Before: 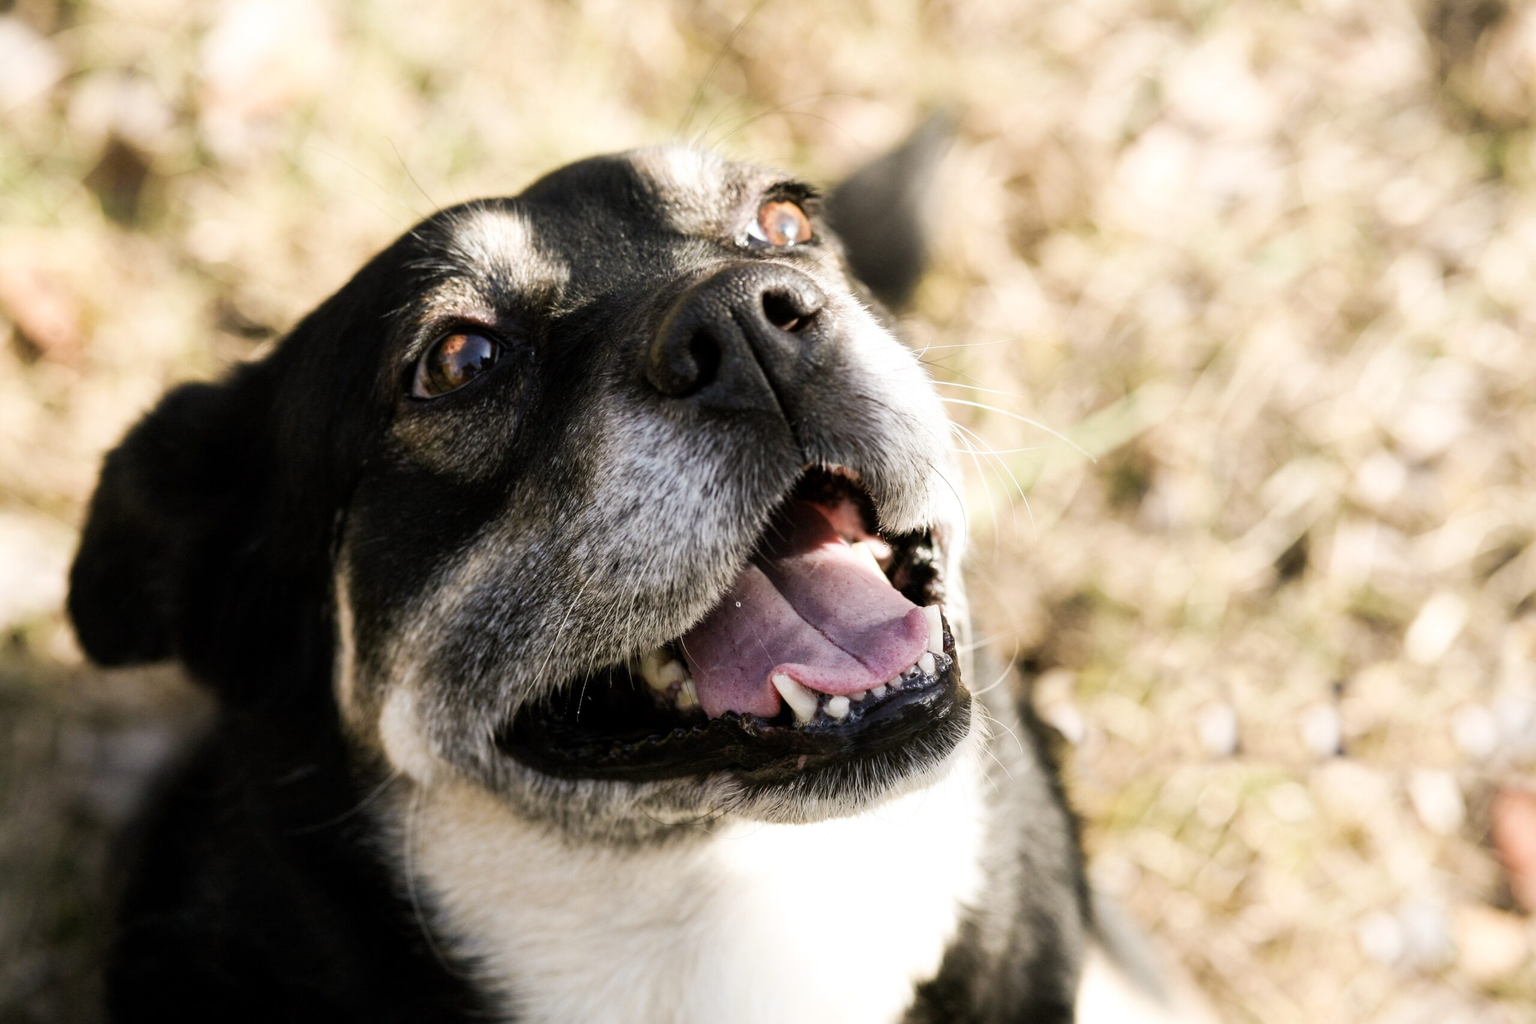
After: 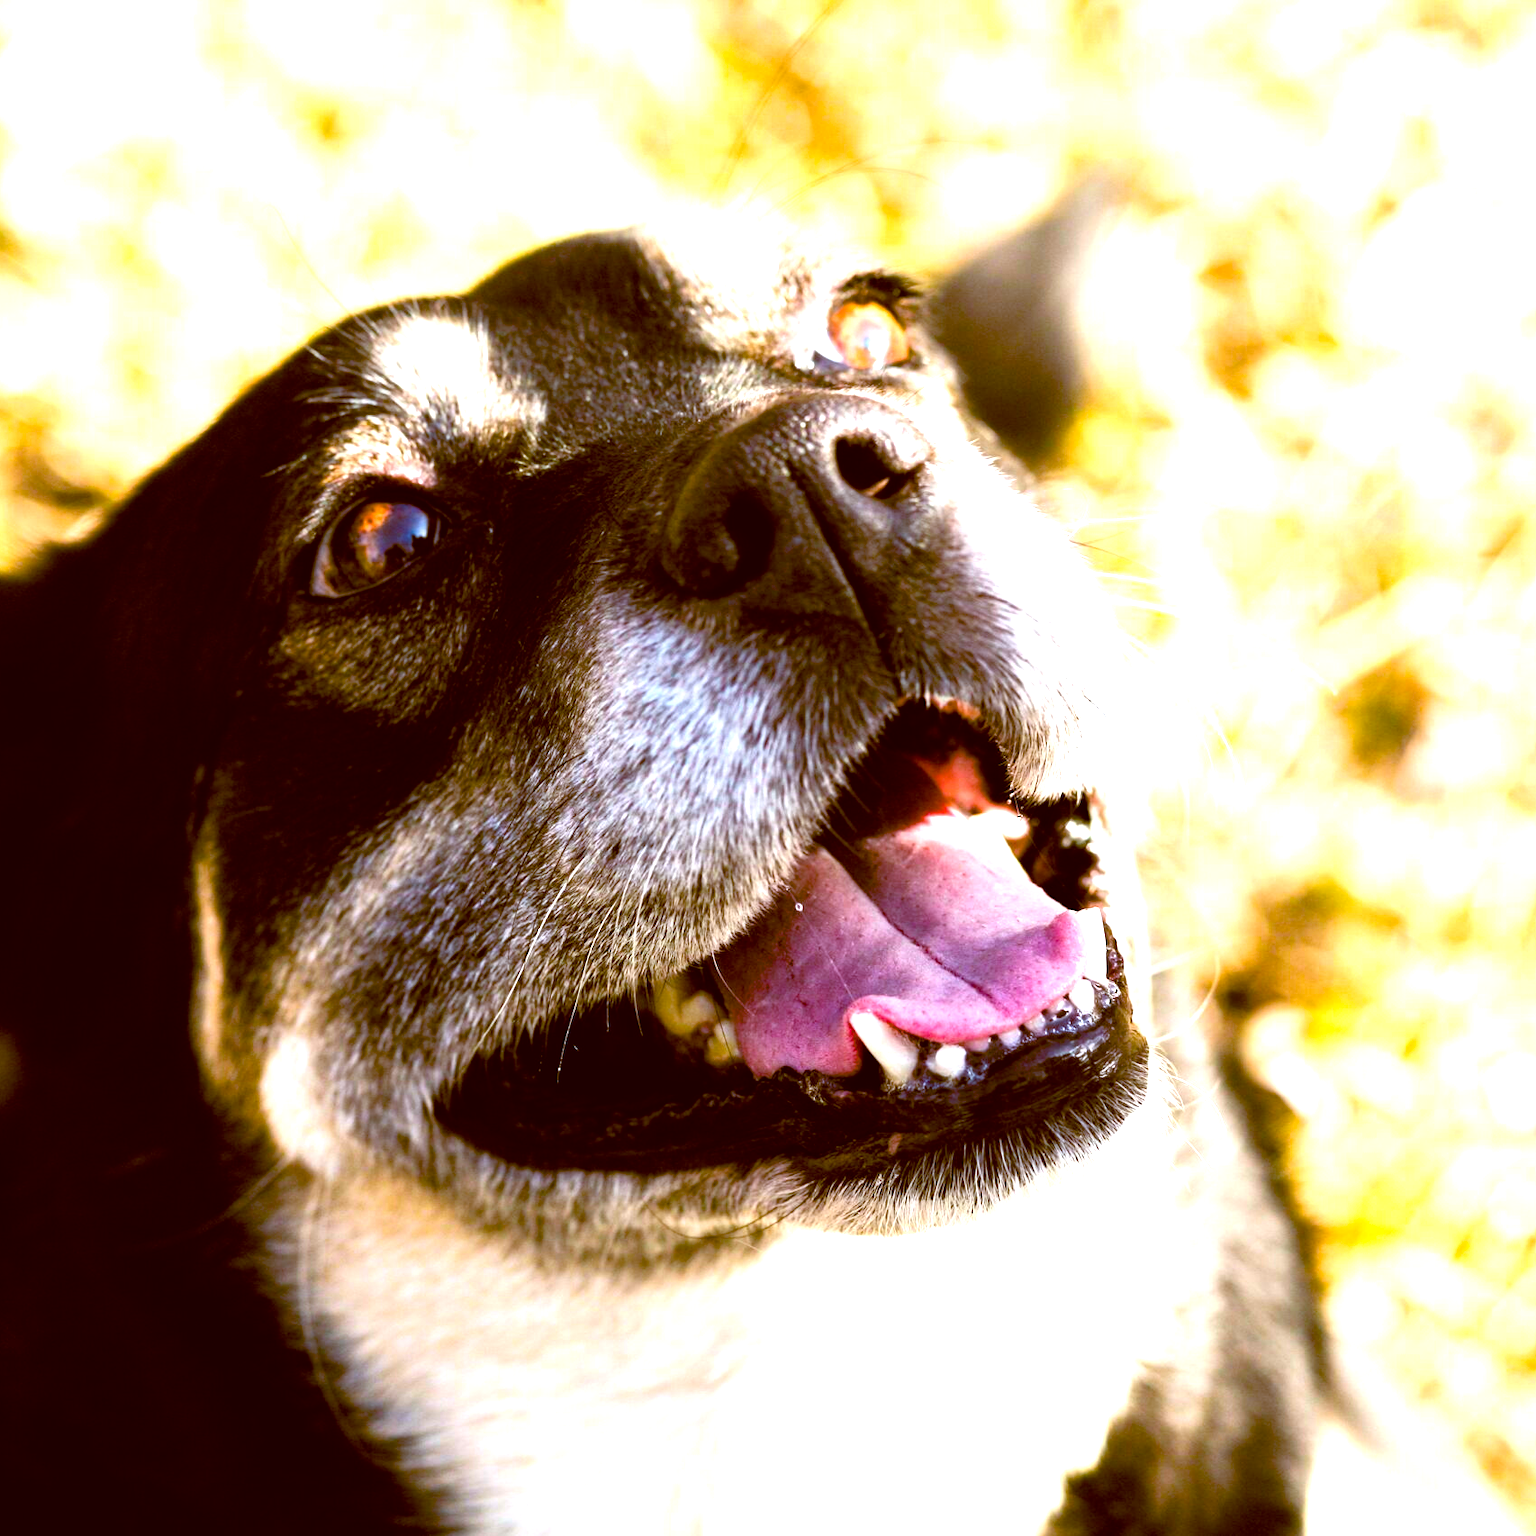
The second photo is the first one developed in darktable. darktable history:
color balance rgb: linear chroma grading › global chroma 10%, perceptual saturation grading › global saturation 40%, perceptual brilliance grading › global brilliance 30%, global vibrance 20%
color balance: lift [1, 1.015, 1.004, 0.985], gamma [1, 0.958, 0.971, 1.042], gain [1, 0.956, 0.977, 1.044]
crop and rotate: left 13.409%, right 19.924%
